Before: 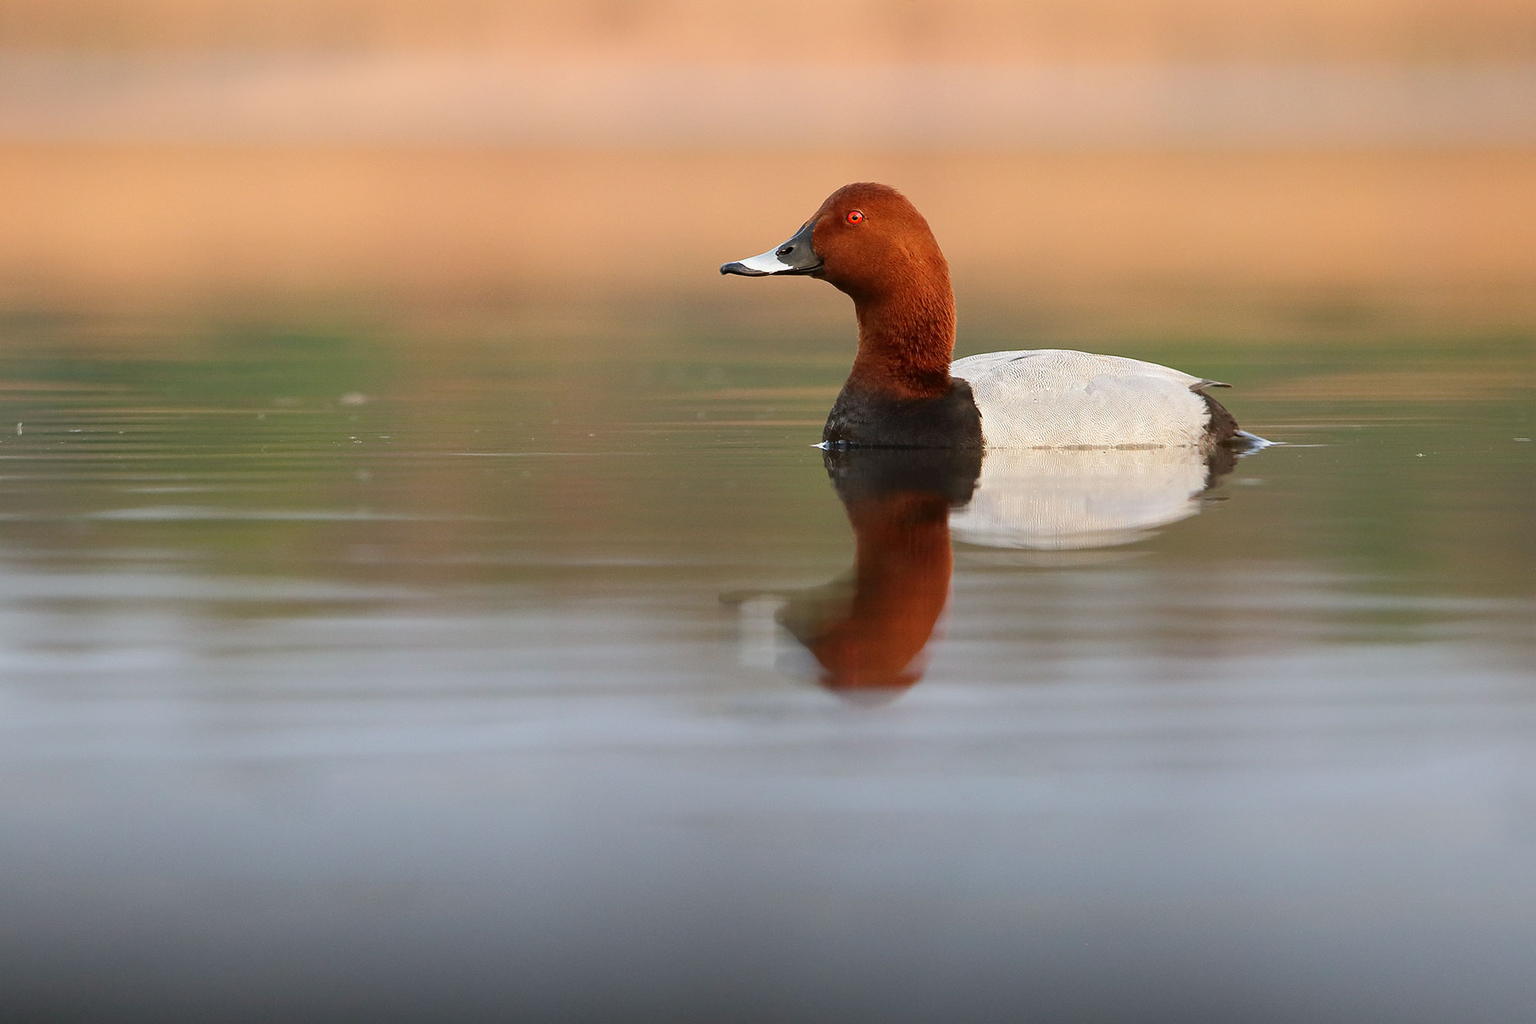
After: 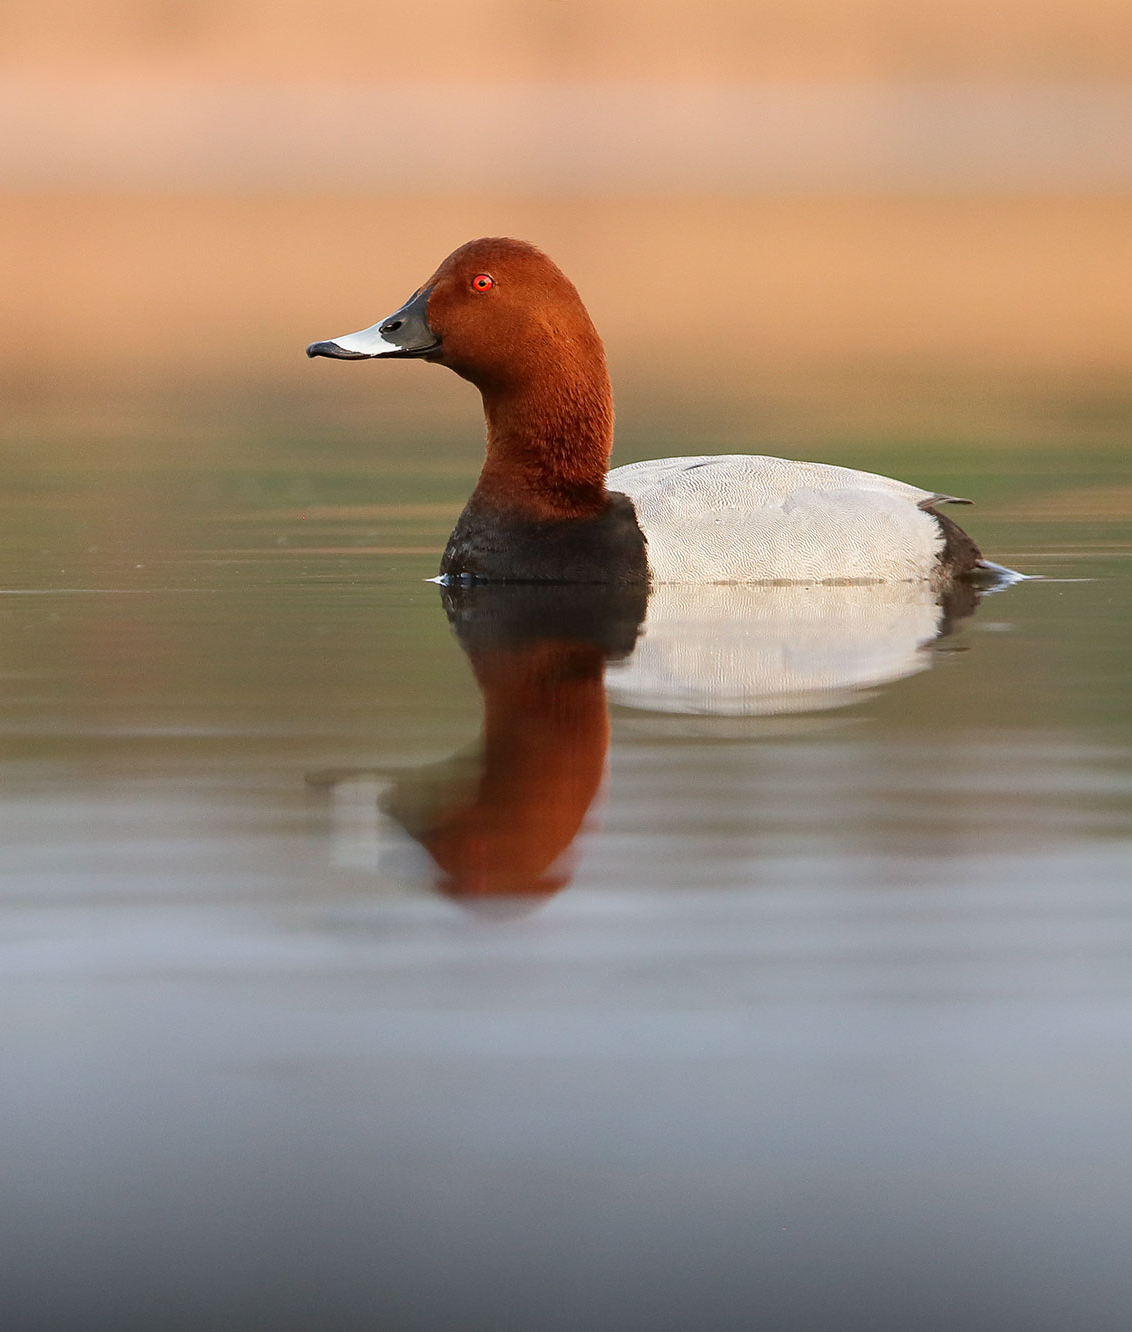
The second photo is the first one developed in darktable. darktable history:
crop: left 31.572%, top 0.019%, right 11.785%
